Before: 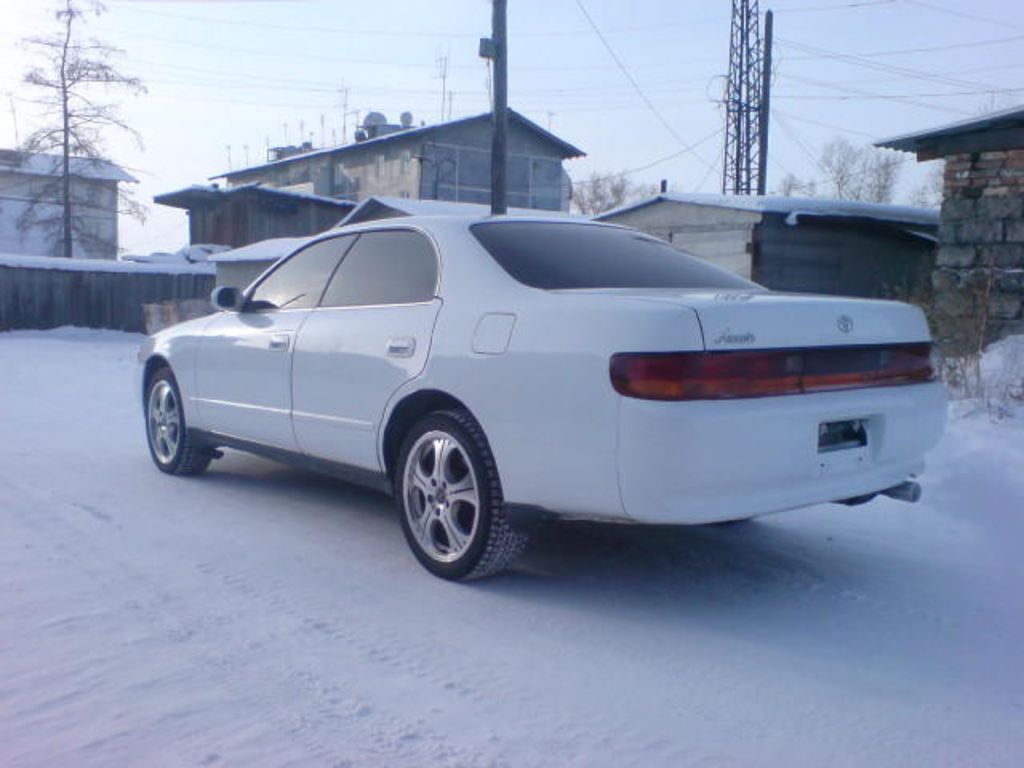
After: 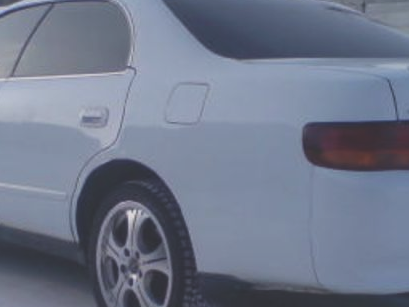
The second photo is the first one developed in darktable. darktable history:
crop: left 30%, top 30%, right 30%, bottom 30%
exposure: black level correction -0.036, exposure -0.497 EV, compensate highlight preservation false
